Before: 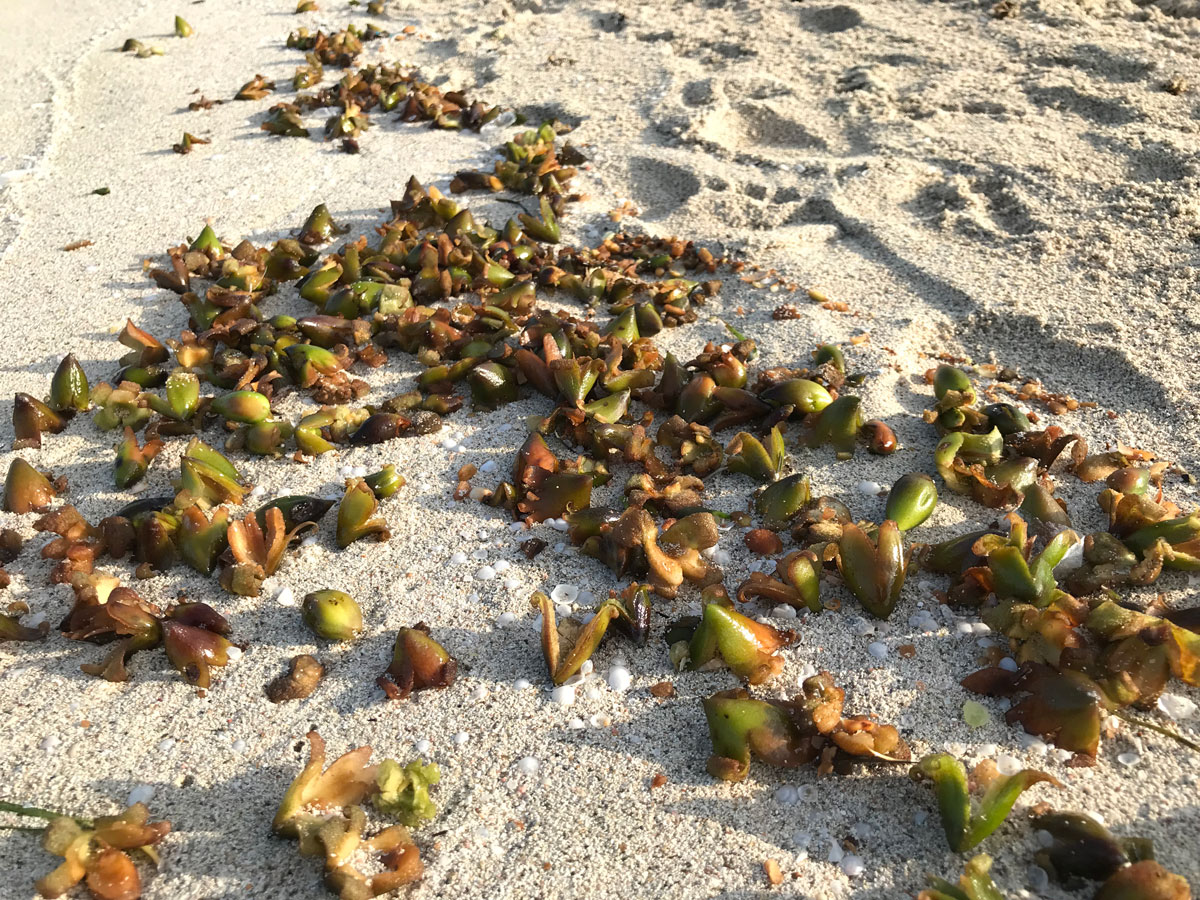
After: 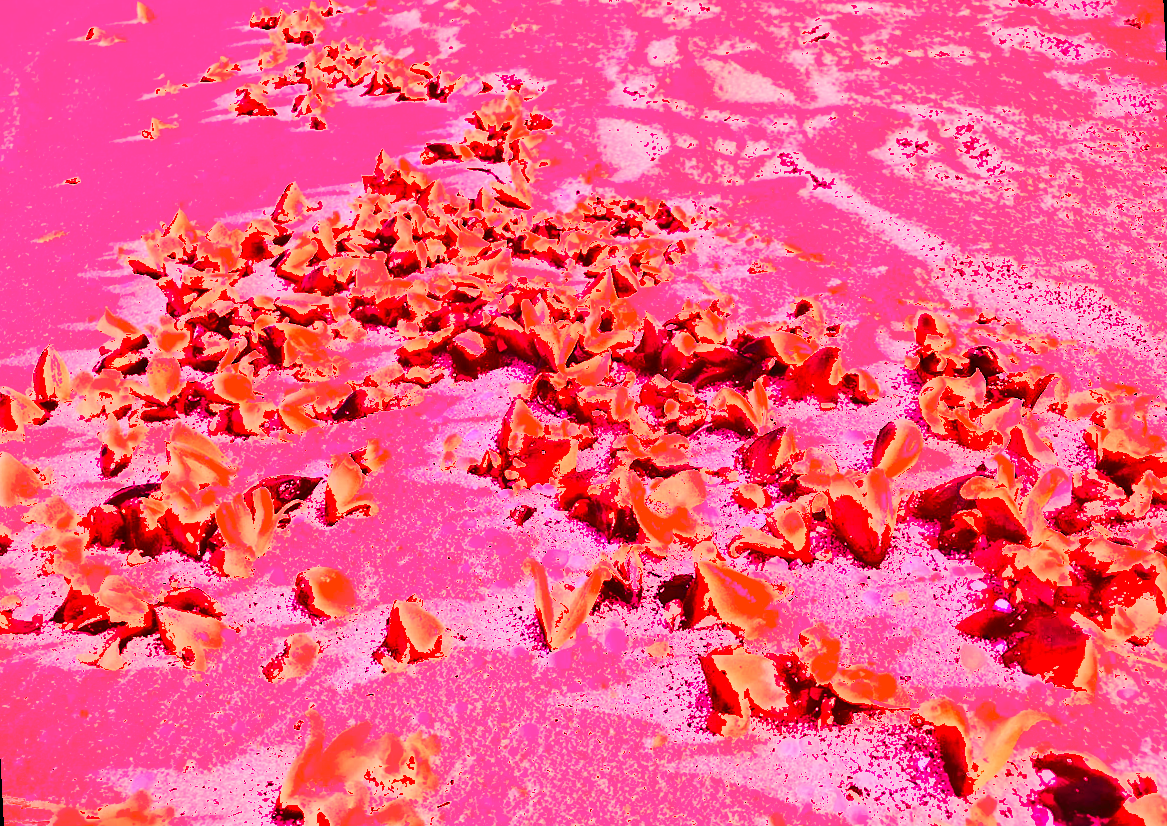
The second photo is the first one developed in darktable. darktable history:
white balance: red 4.26, blue 1.802
exposure: black level correction 0, exposure 1 EV, compensate exposure bias true, compensate highlight preservation false
shadows and highlights: low approximation 0.01, soften with gaussian
rotate and perspective: rotation -3°, crop left 0.031, crop right 0.968, crop top 0.07, crop bottom 0.93
